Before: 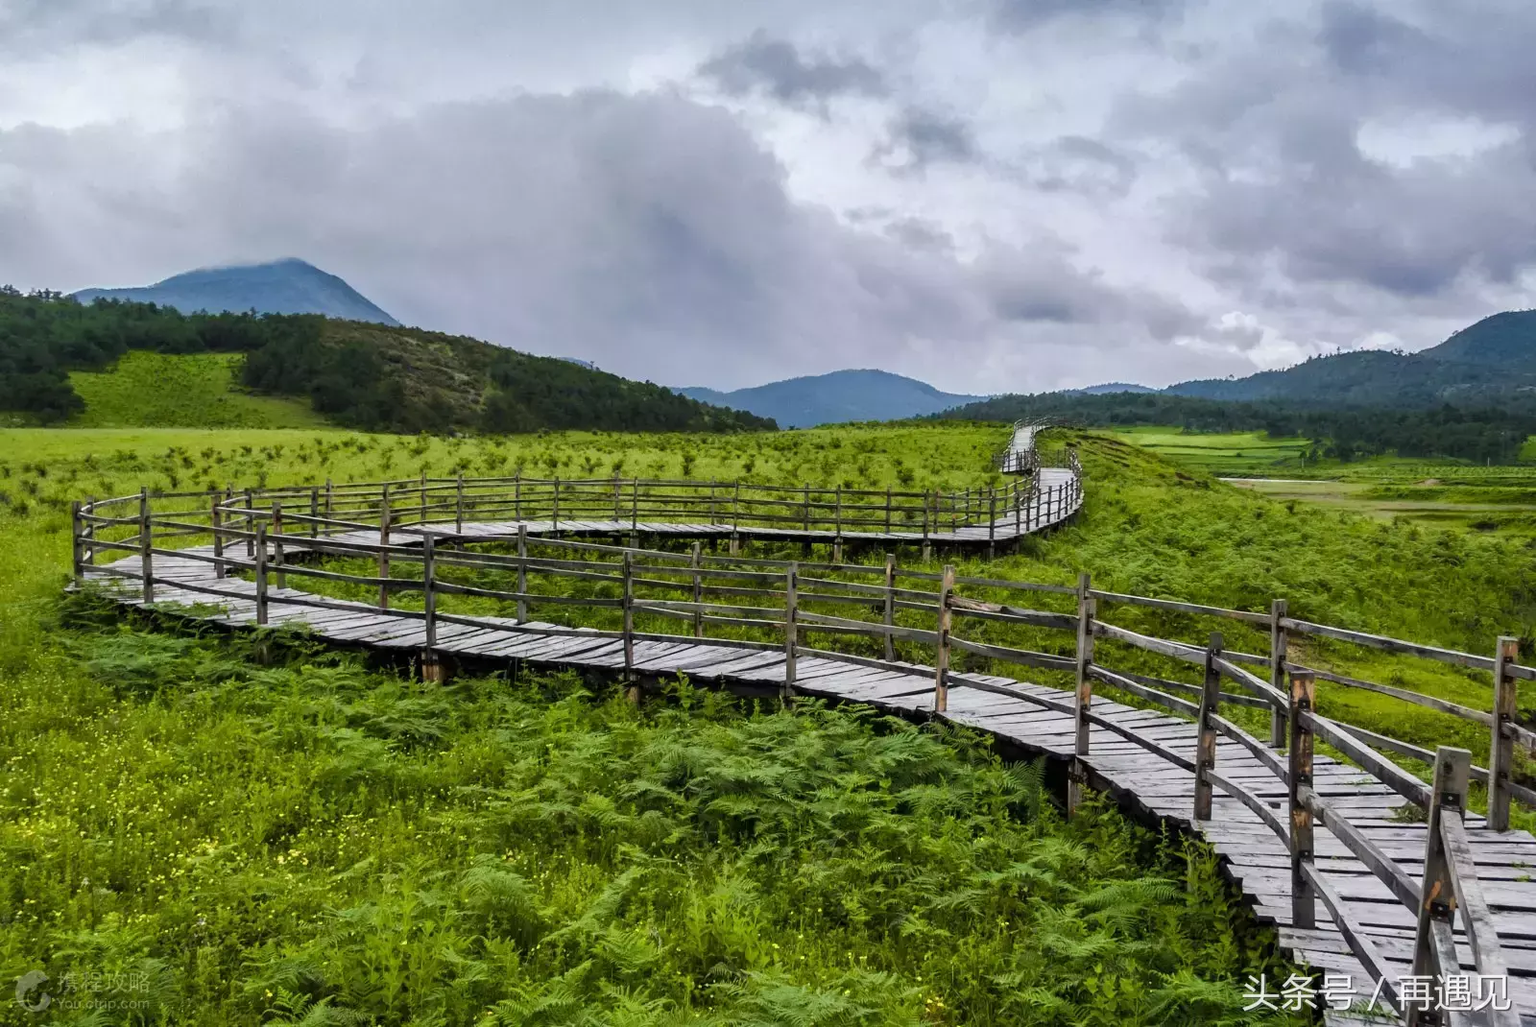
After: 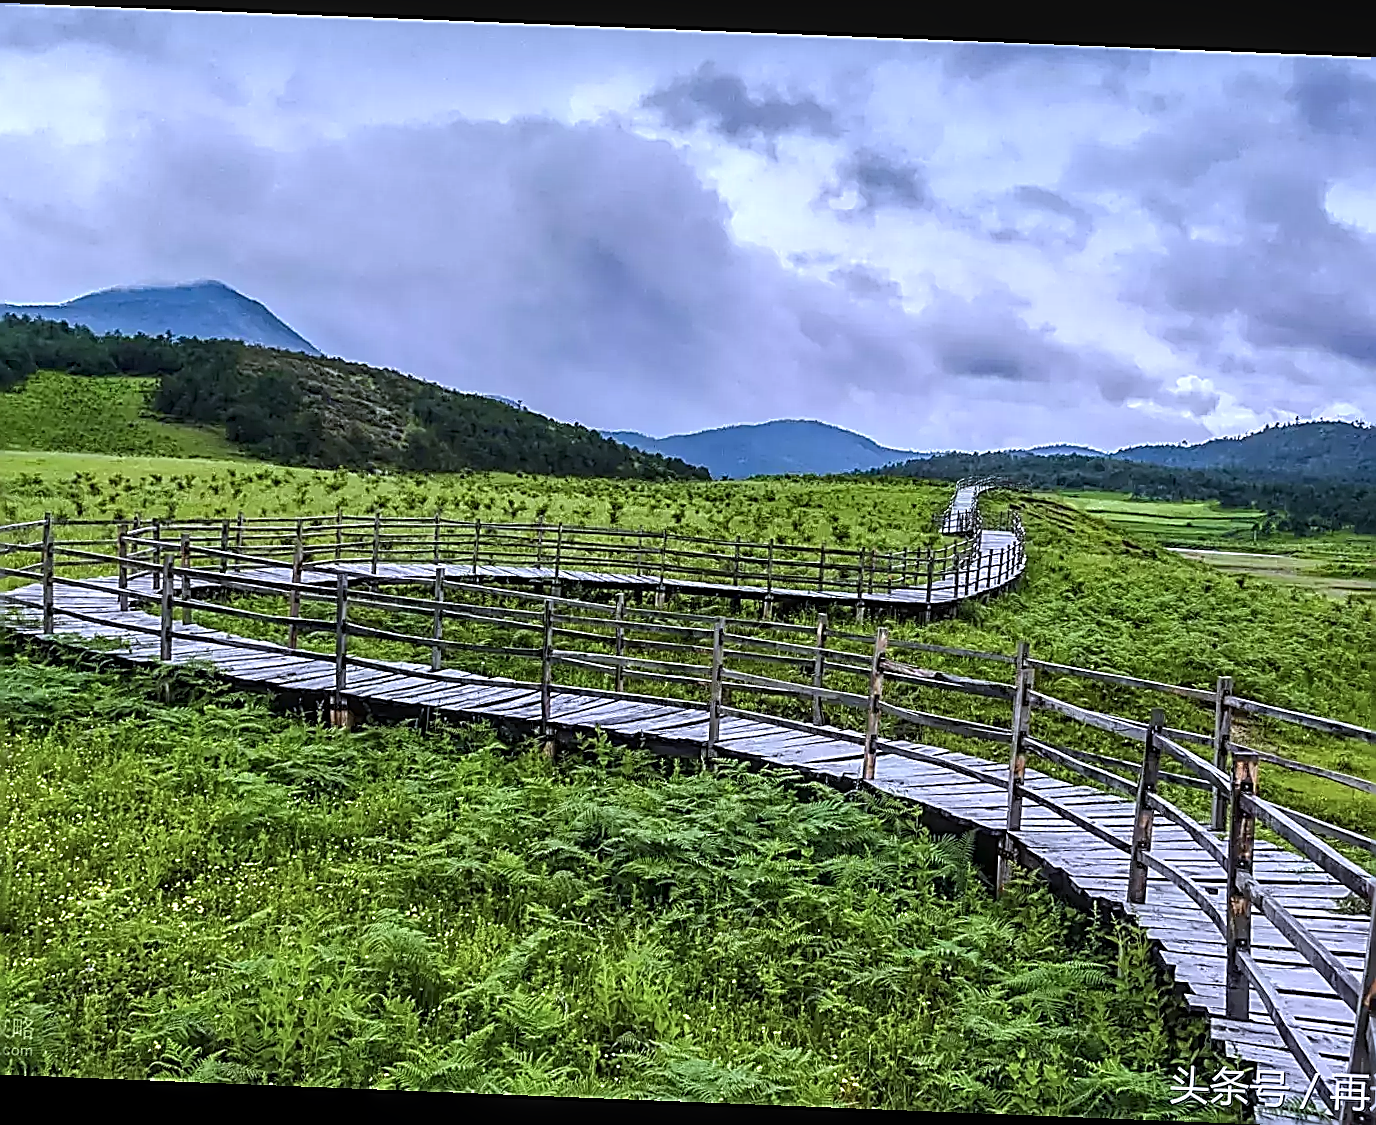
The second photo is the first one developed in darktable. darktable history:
local contrast: detail 130%
color calibration: illuminant as shot in camera, x 0.377, y 0.392, temperature 4169.3 K, saturation algorithm version 1 (2020)
rotate and perspective: rotation 2.27°, automatic cropping off
crop: left 7.598%, right 7.873%
exposure: black level correction 0, exposure 0.2 EV, compensate exposure bias true, compensate highlight preservation false
sharpen: amount 2
